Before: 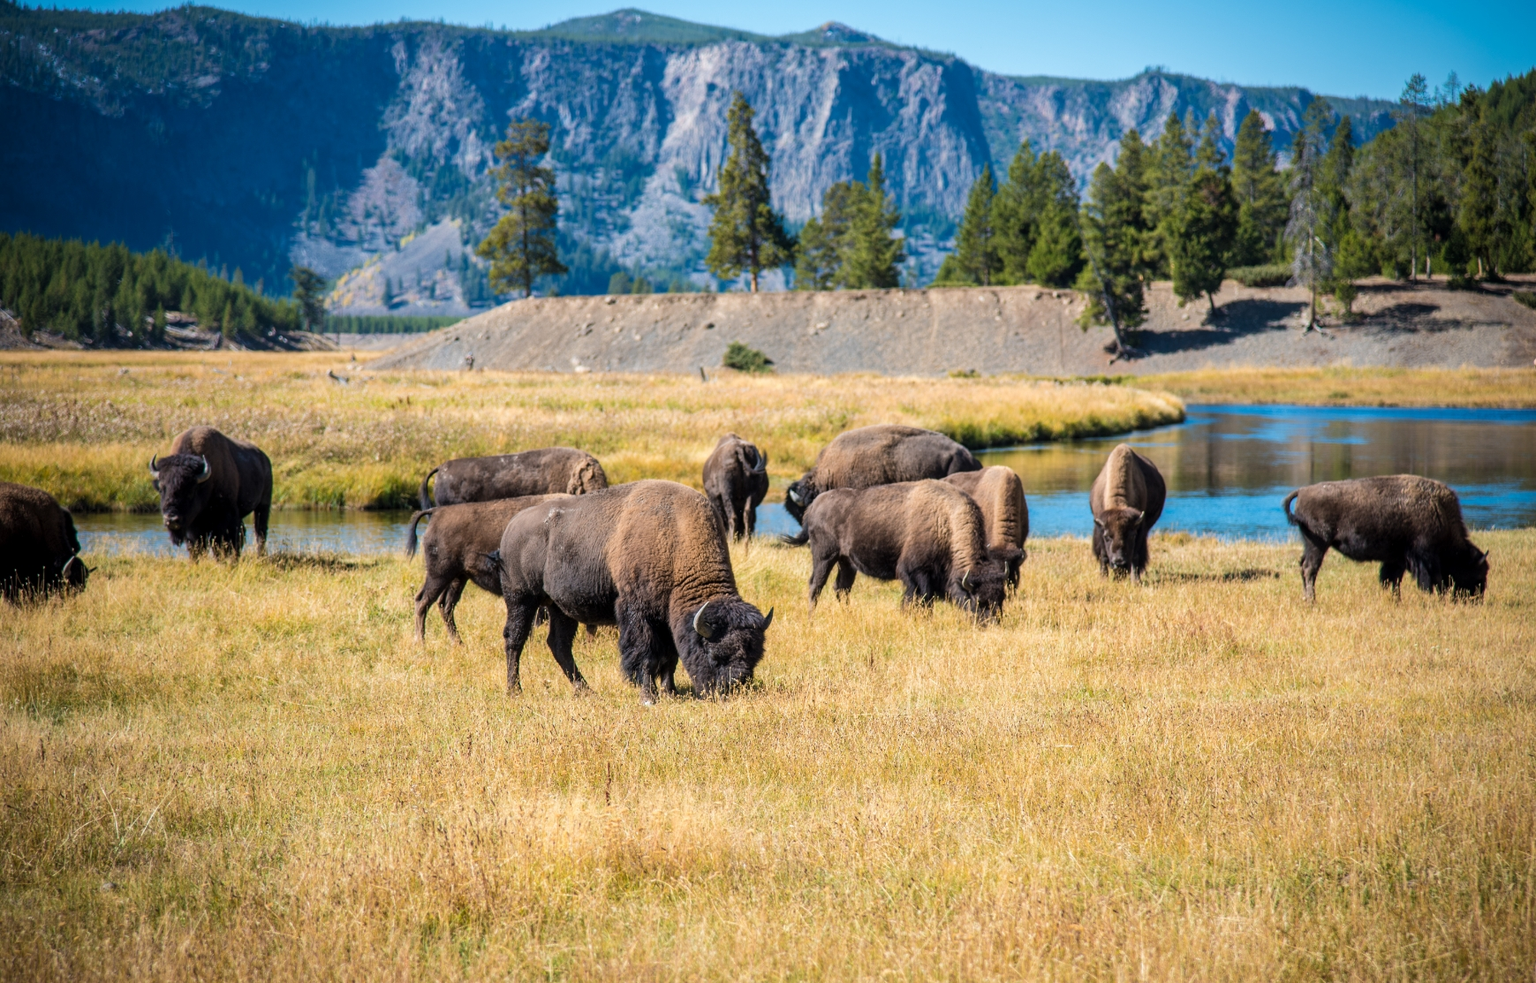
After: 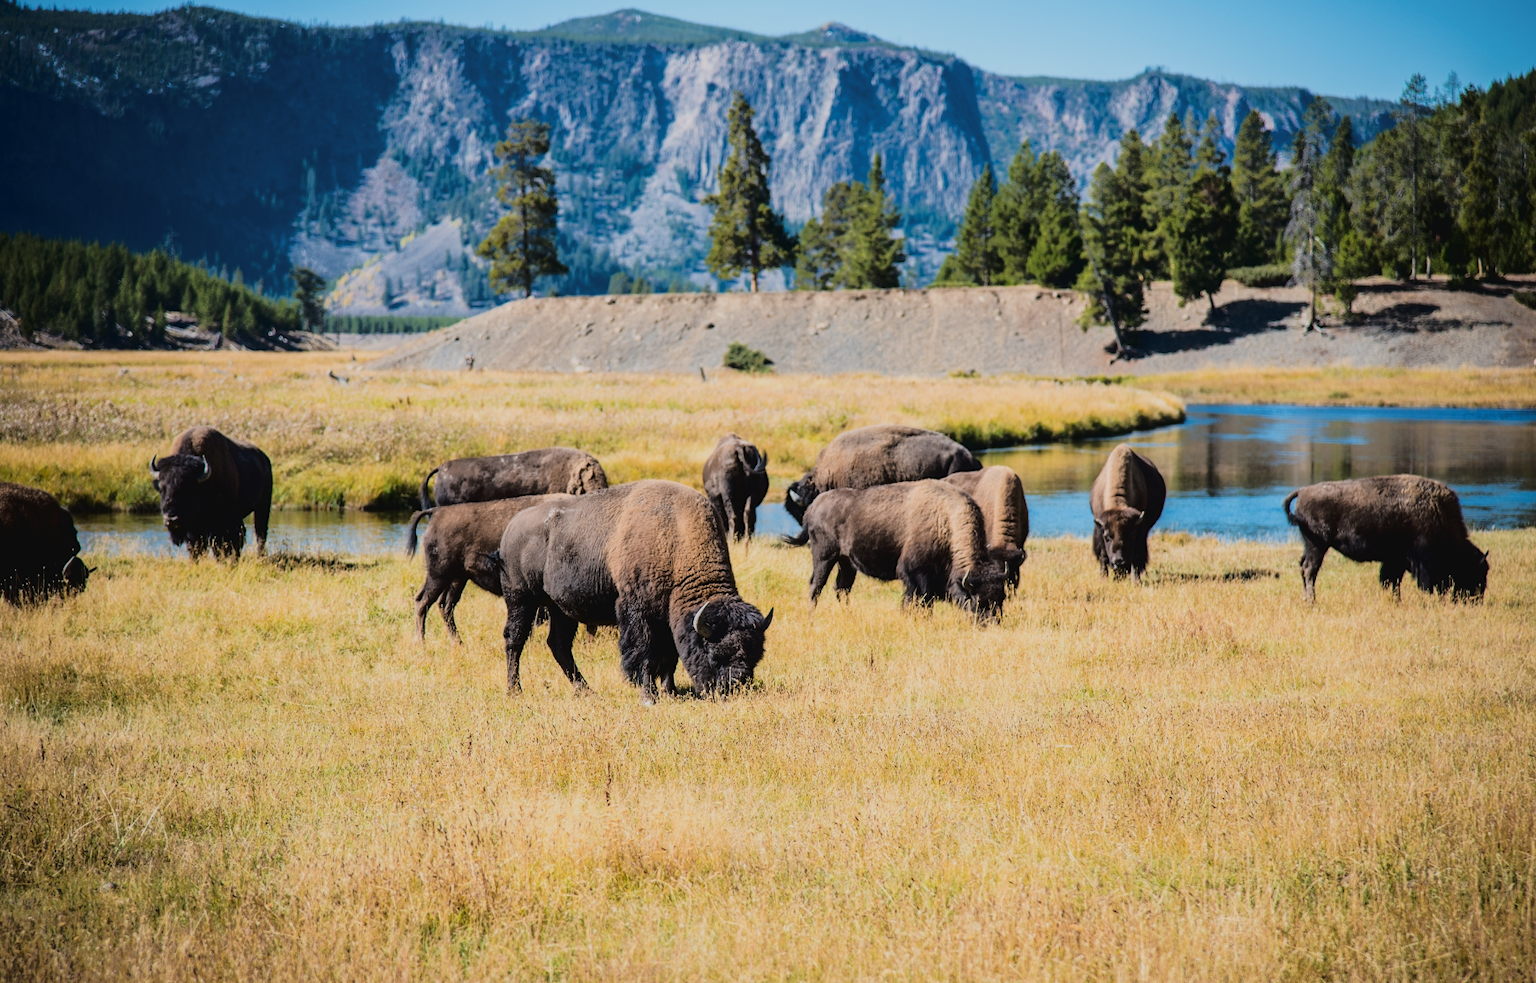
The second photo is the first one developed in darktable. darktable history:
filmic rgb: black relative exposure -7.65 EV, white relative exposure 4.56 EV, threshold 3 EV, hardness 3.61, iterations of high-quality reconstruction 0, enable highlight reconstruction true
tone curve: curves: ch0 [(0, 0.032) (0.094, 0.08) (0.265, 0.208) (0.41, 0.417) (0.498, 0.496) (0.638, 0.673) (0.819, 0.841) (0.96, 0.899)]; ch1 [(0, 0) (0.161, 0.092) (0.37, 0.302) (0.417, 0.434) (0.495, 0.498) (0.576, 0.589) (0.725, 0.765) (1, 1)]; ch2 [(0, 0) (0.352, 0.403) (0.45, 0.469) (0.521, 0.515) (0.59, 0.579) (1, 1)], color space Lab, linked channels, preserve colors none
